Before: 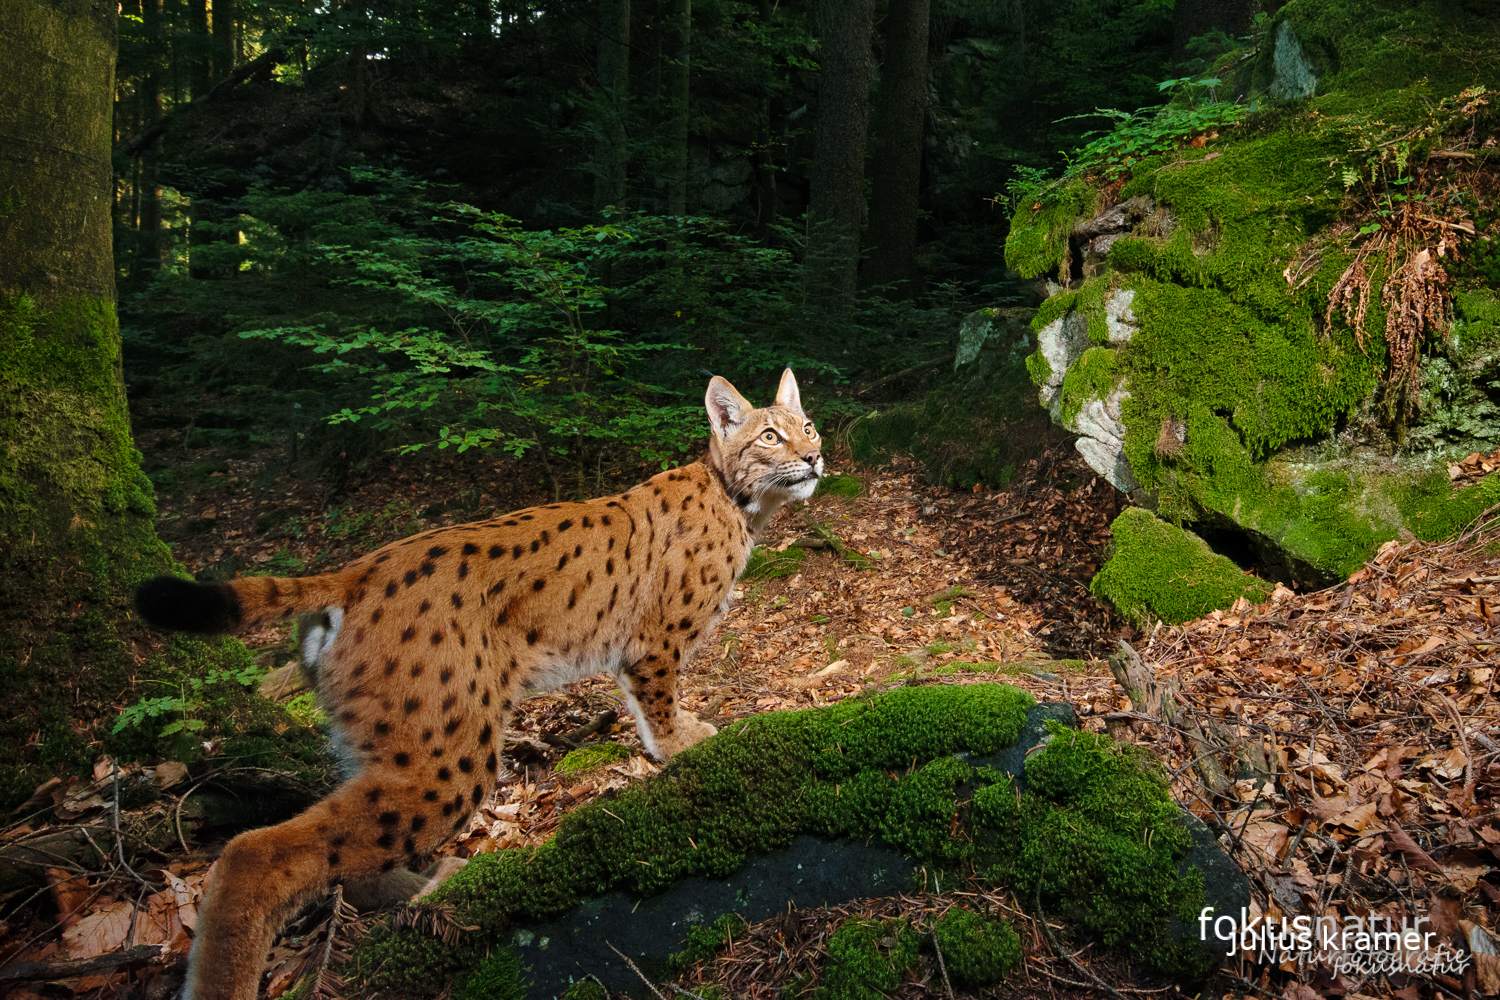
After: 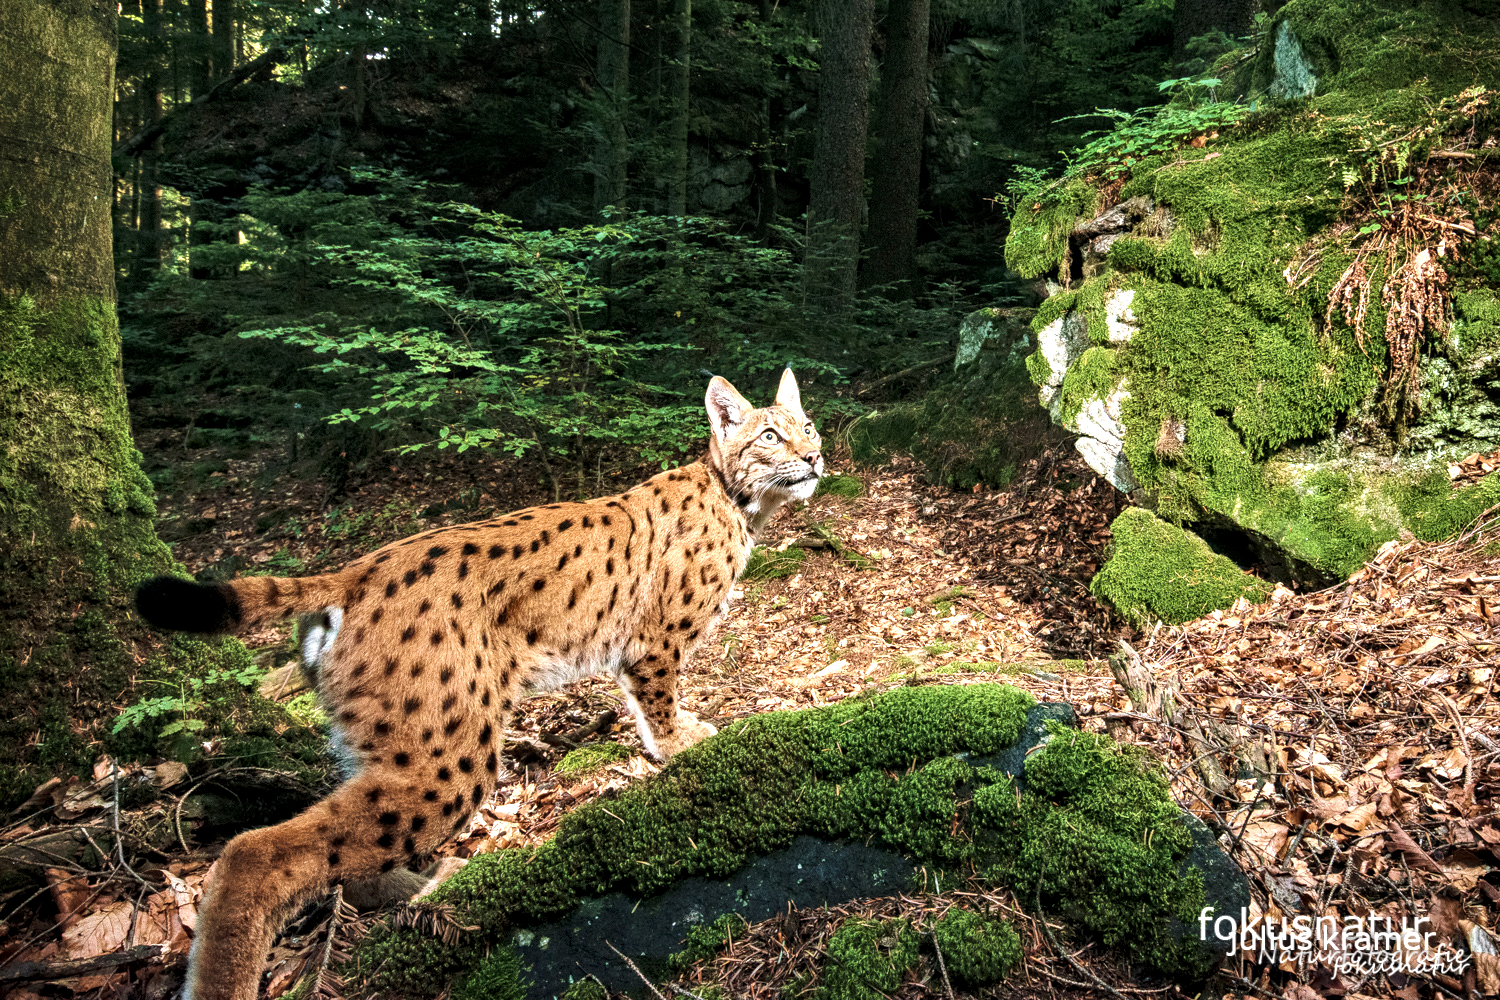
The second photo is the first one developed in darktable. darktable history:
exposure: black level correction 0, exposure 1.104 EV, compensate highlight preservation false
velvia: on, module defaults
local contrast: detail 142%
haze removal: compatibility mode true, adaptive false
contrast brightness saturation: contrast 0.098, saturation -0.283
